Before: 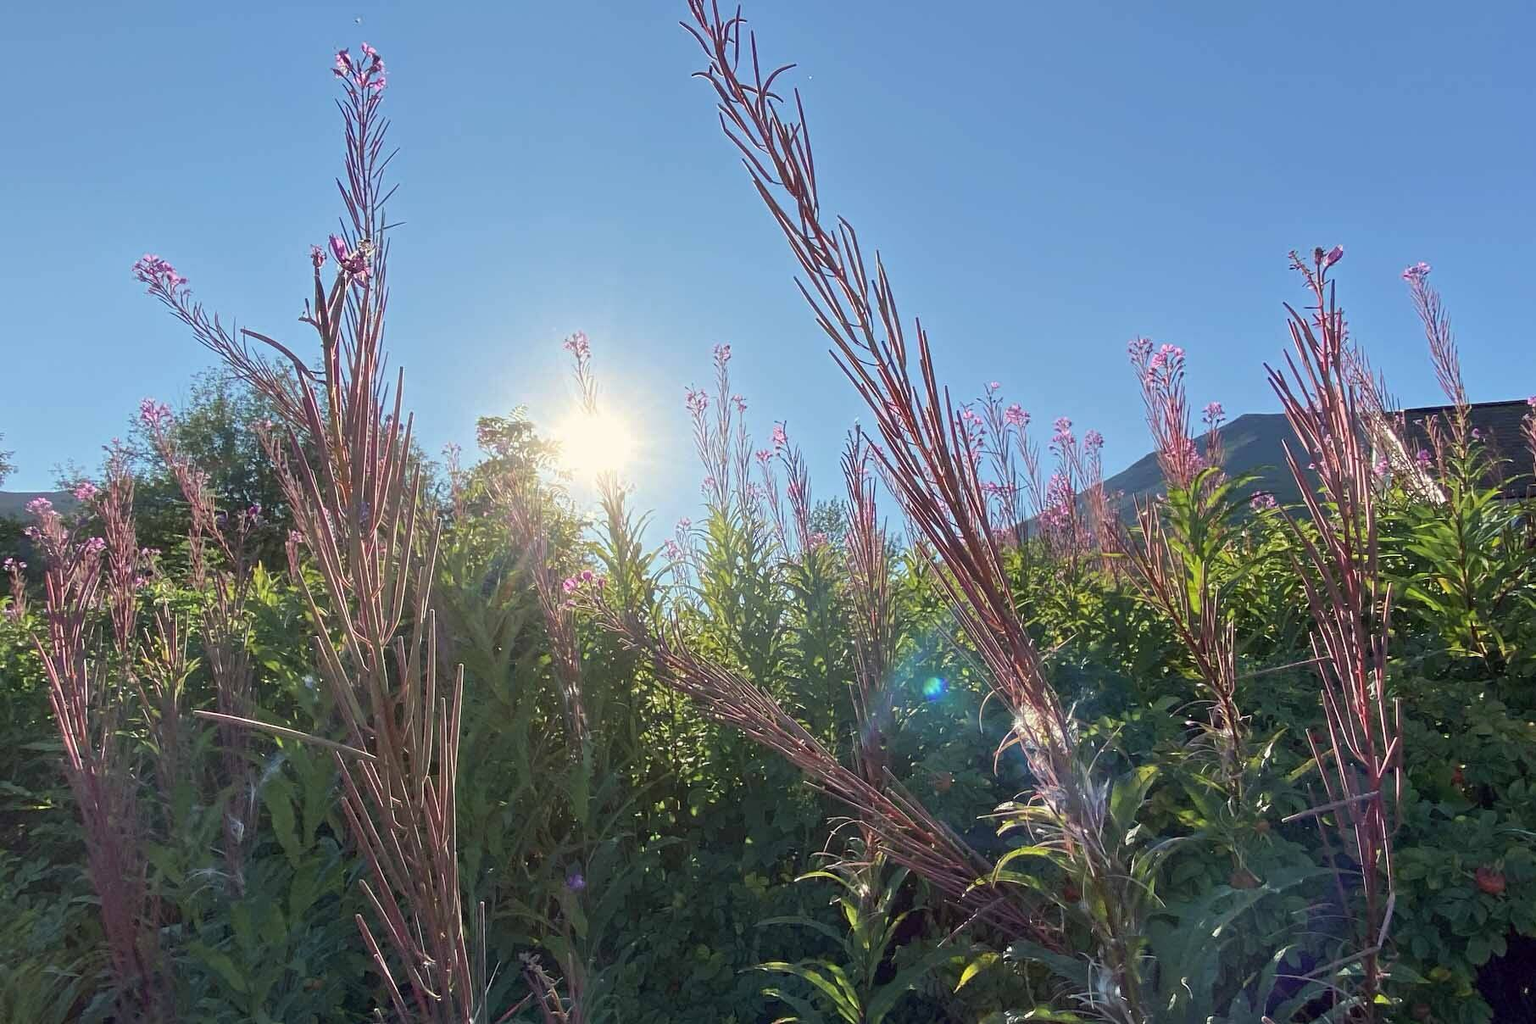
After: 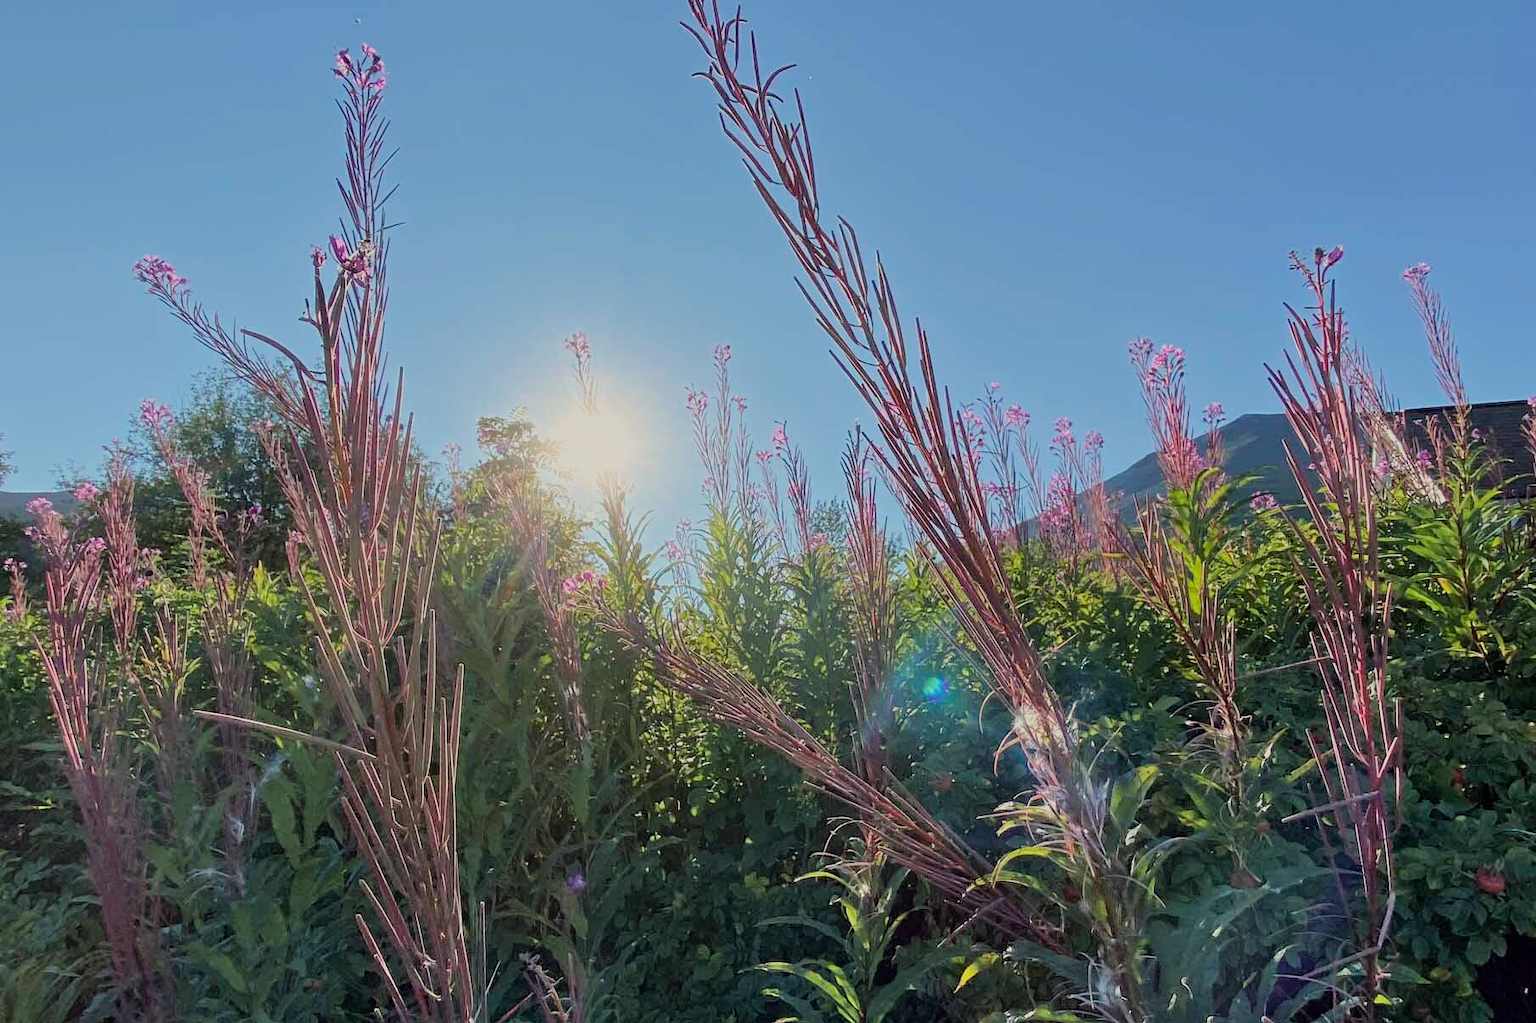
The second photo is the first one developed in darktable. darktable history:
crop: bottom 0.063%
filmic rgb: black relative exposure -7.79 EV, white relative exposure 4.33 EV, threshold 5.95 EV, hardness 3.85, enable highlight reconstruction true
shadows and highlights: shadows 37.15, highlights -27.31, highlights color adjustment 73.38%, soften with gaussian
